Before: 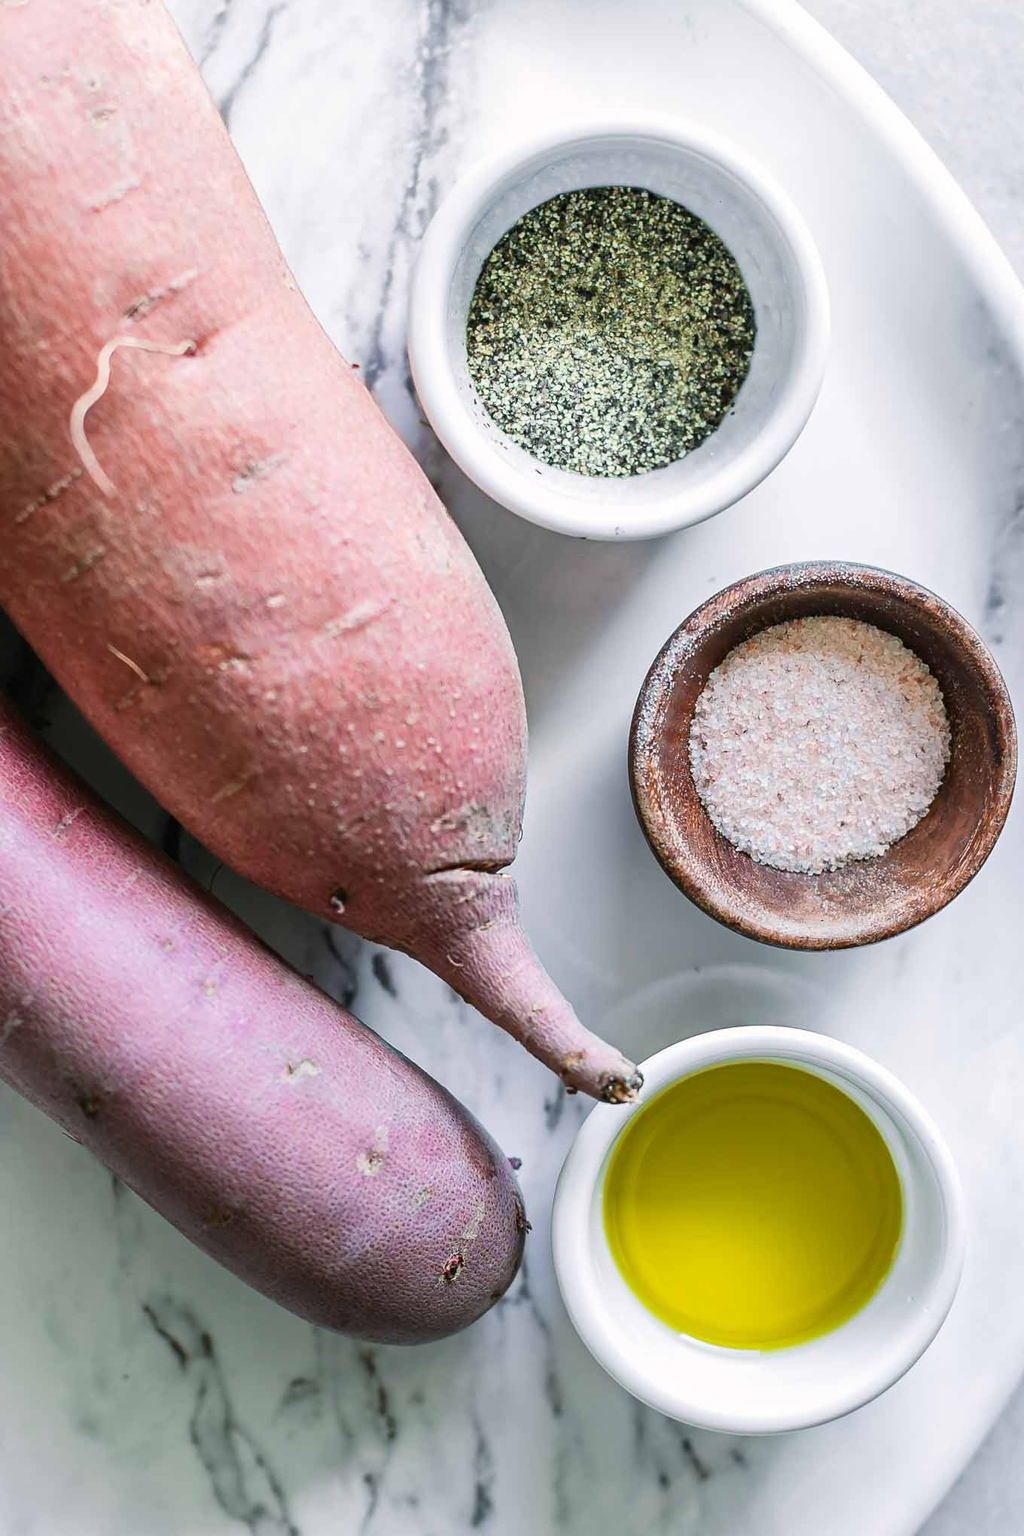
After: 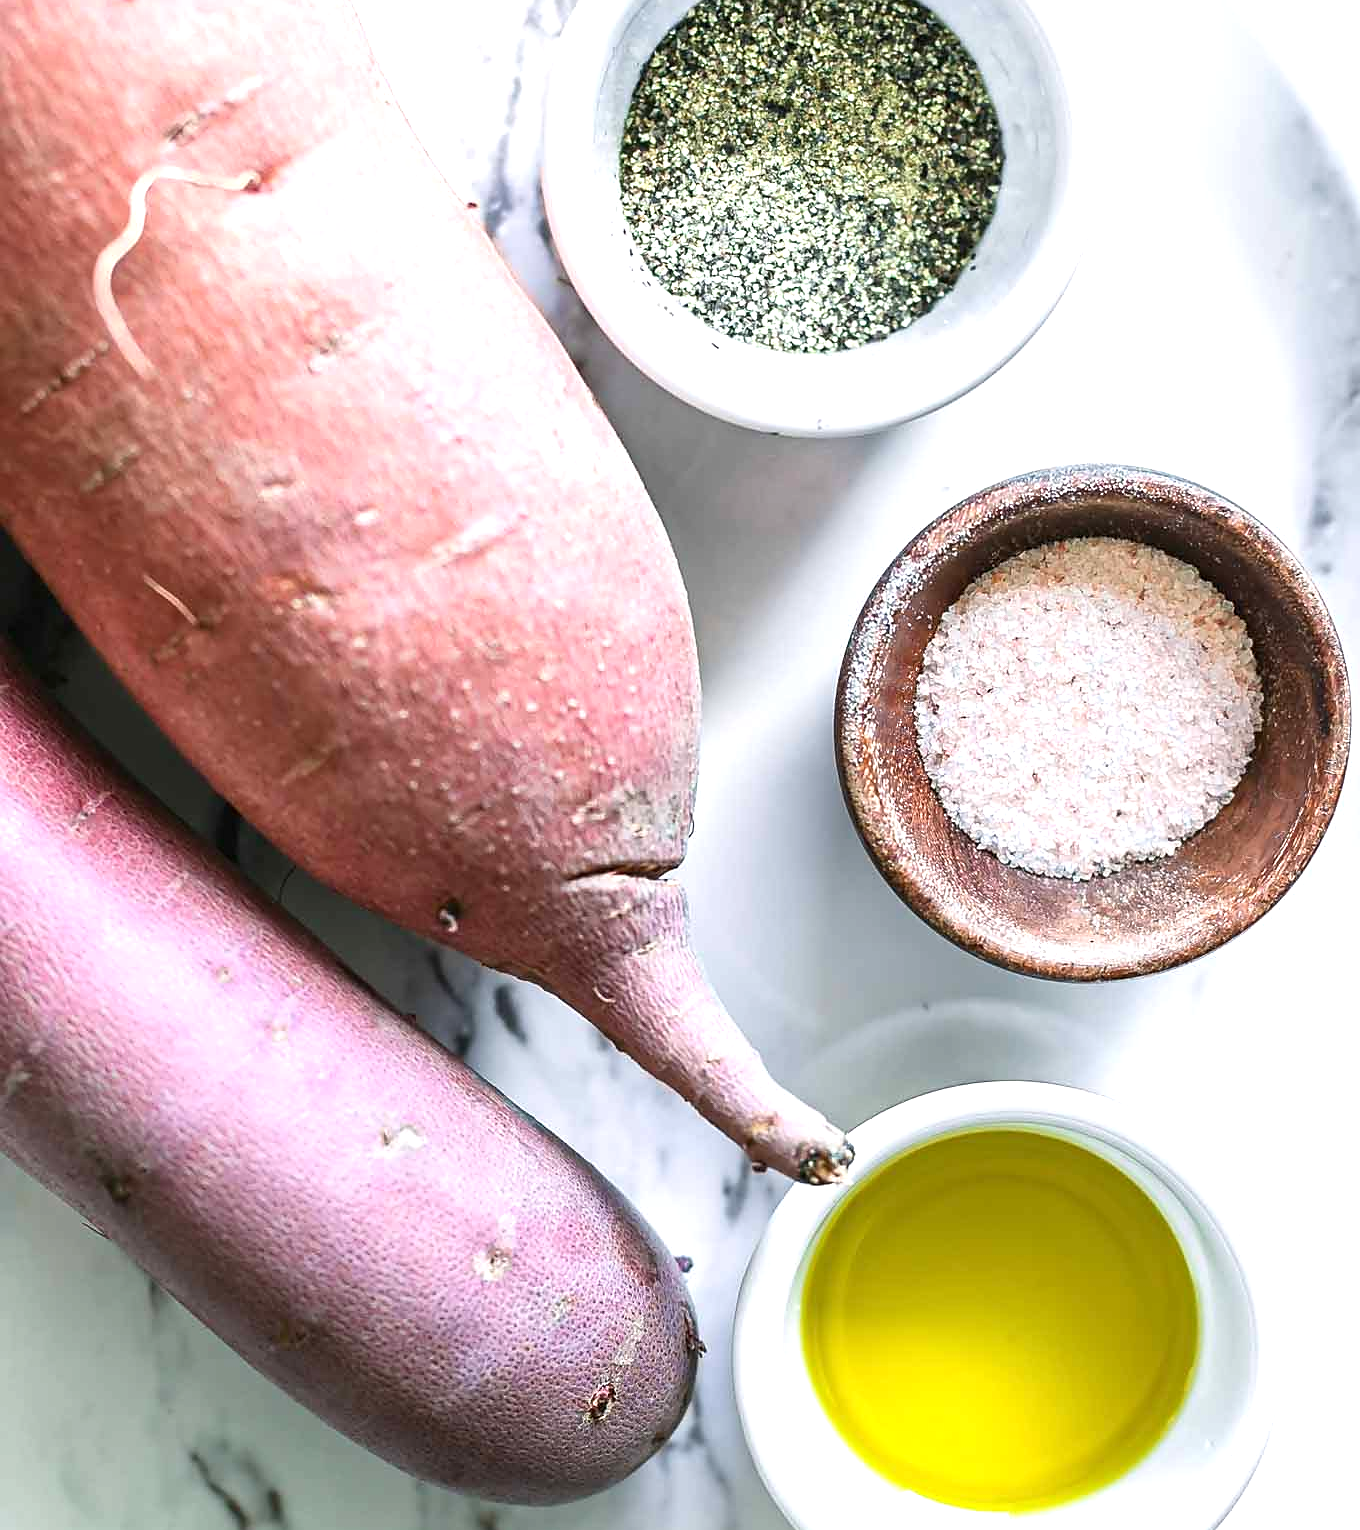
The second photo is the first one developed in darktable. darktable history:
exposure: exposure 0.636 EV, compensate highlight preservation false
crop: top 13.819%, bottom 11.169%
sharpen: radius 1.458, amount 0.398, threshold 1.271
